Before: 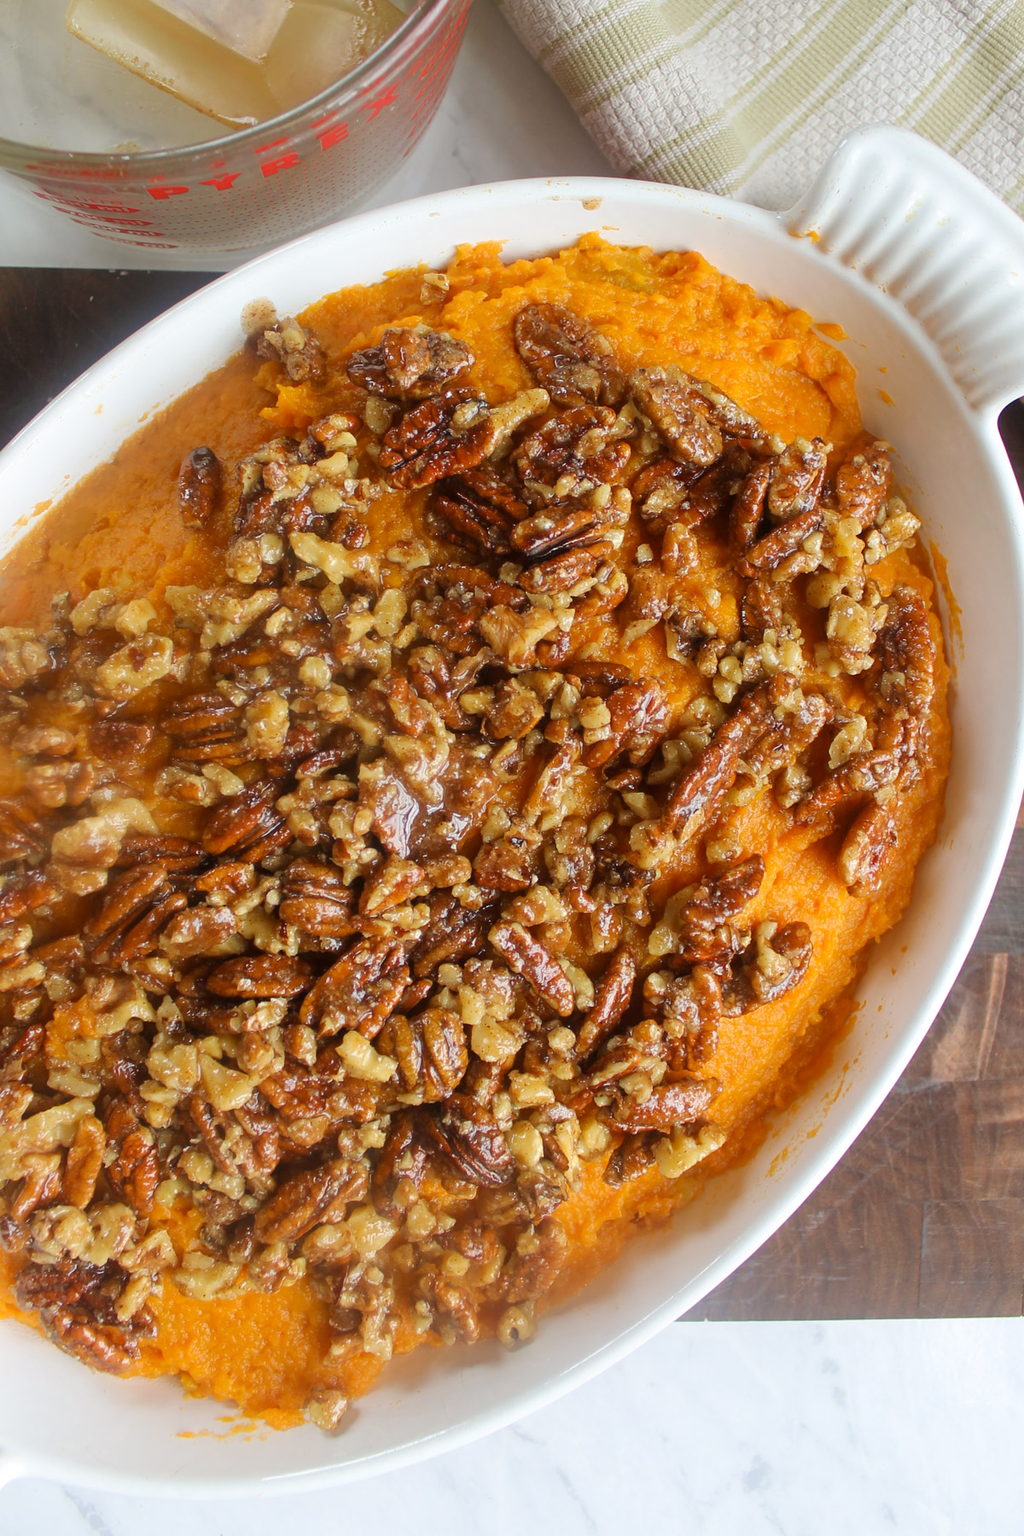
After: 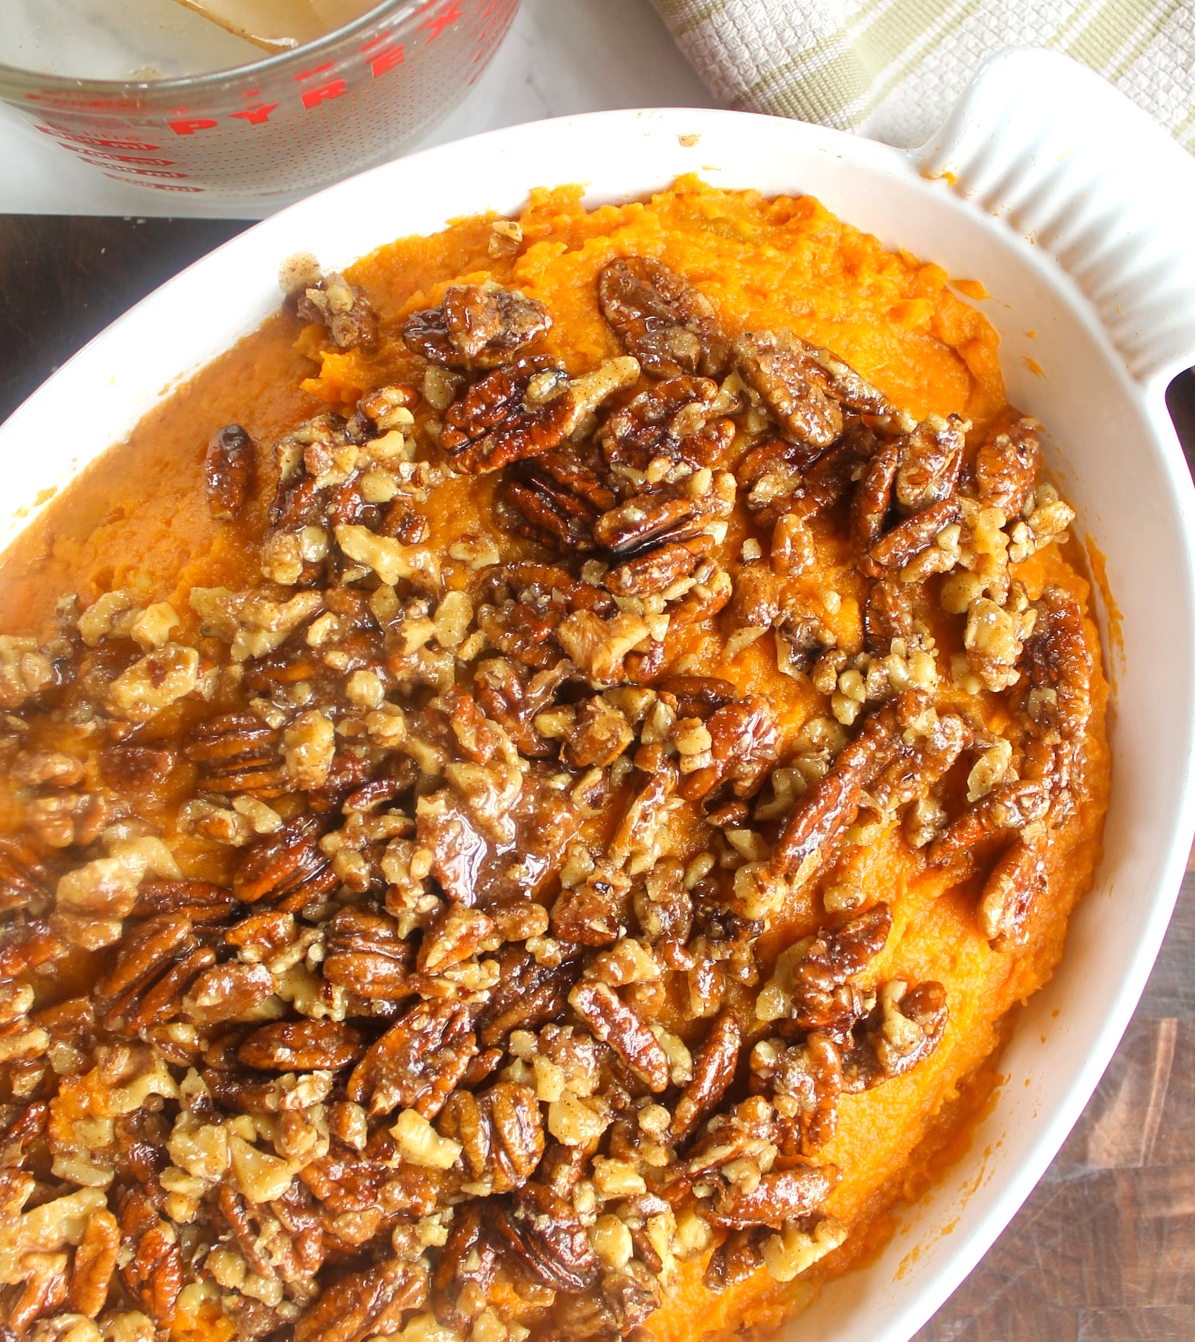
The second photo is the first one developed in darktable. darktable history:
crop: left 0.339%, top 5.53%, bottom 19.886%
exposure: exposure 0.497 EV, compensate highlight preservation false
